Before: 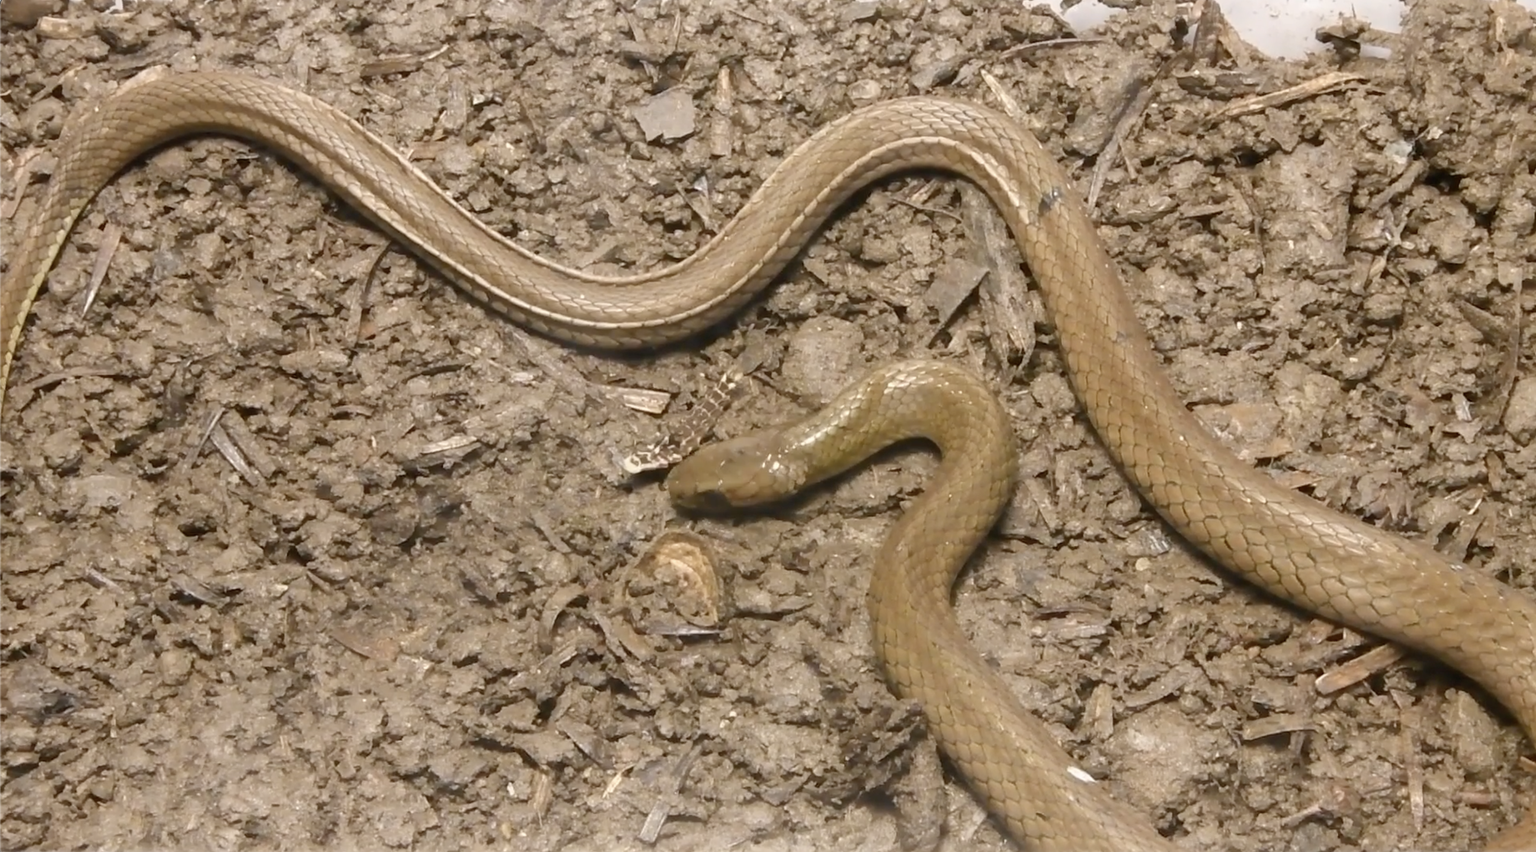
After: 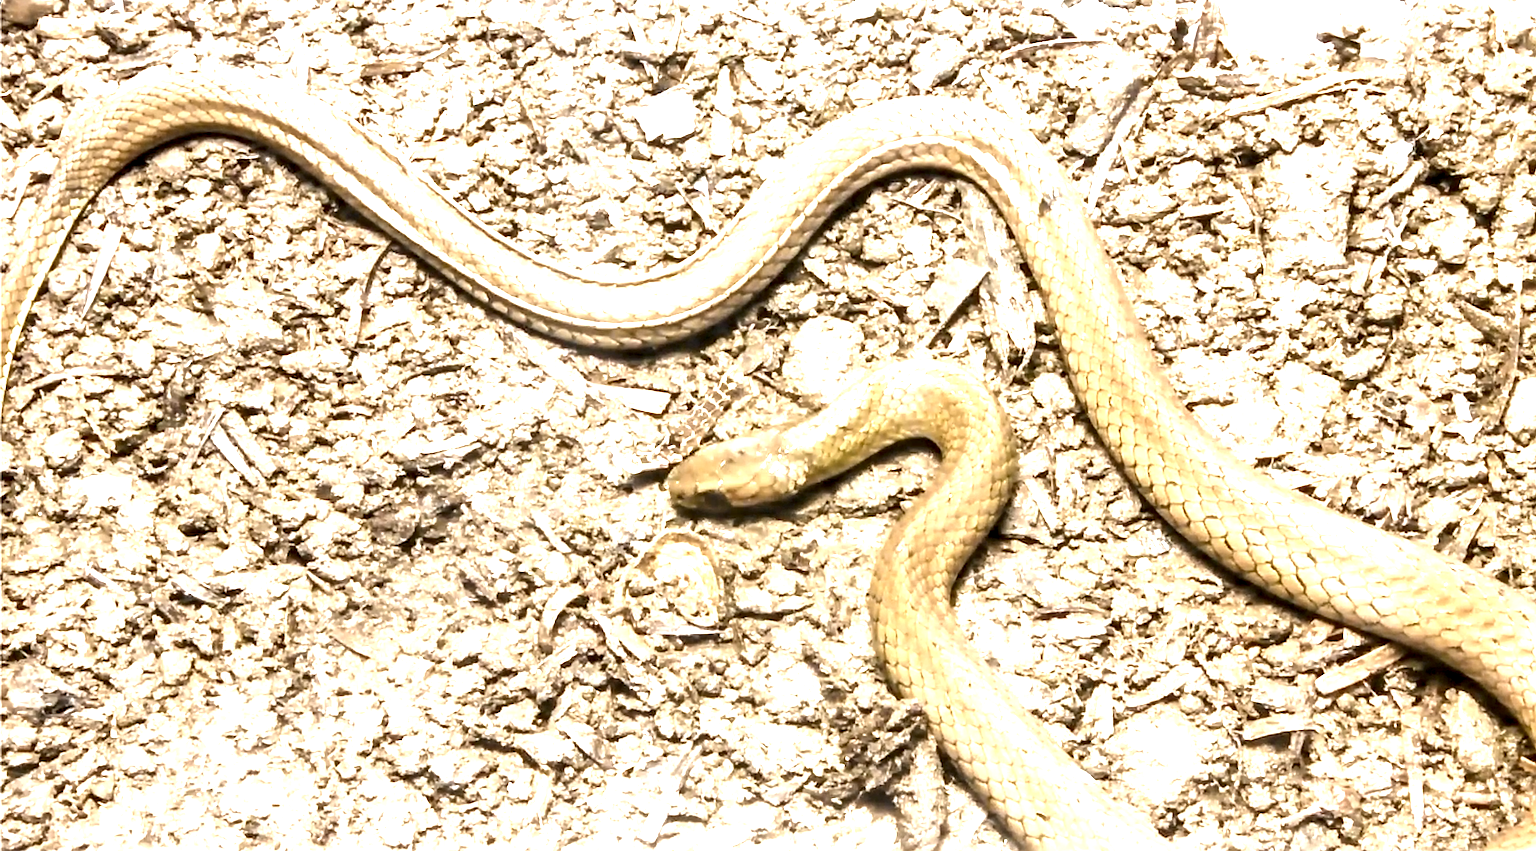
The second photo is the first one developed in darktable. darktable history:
exposure: black level correction 0, exposure 1.965 EV, compensate highlight preservation false
local contrast: detail 204%
color calibration: illuminant same as pipeline (D50), adaptation XYZ, x 0.346, y 0.358, temperature 5006.03 K
